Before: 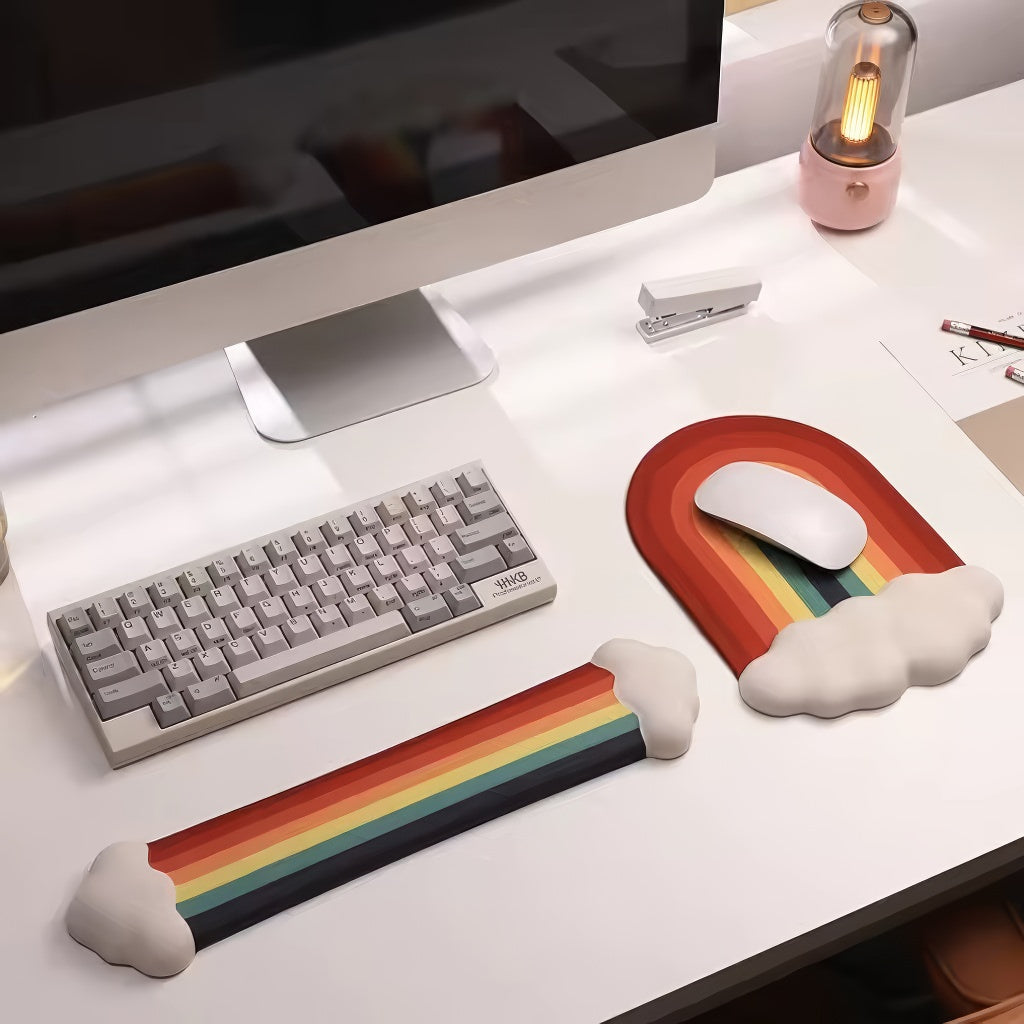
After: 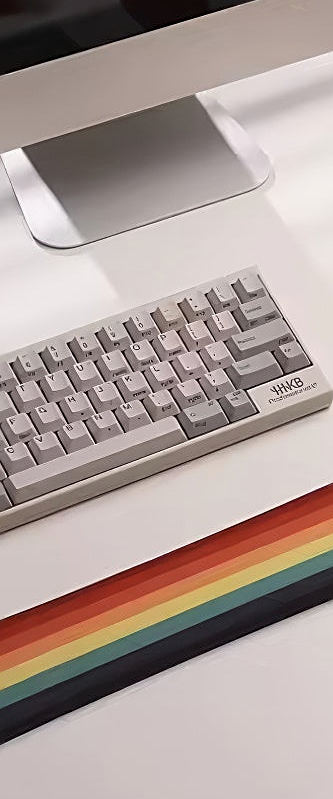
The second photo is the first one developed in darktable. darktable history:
crop and rotate: left 21.936%, top 18.957%, right 45.512%, bottom 2.997%
sharpen: on, module defaults
exposure: exposure -0.11 EV, compensate exposure bias true, compensate highlight preservation false
